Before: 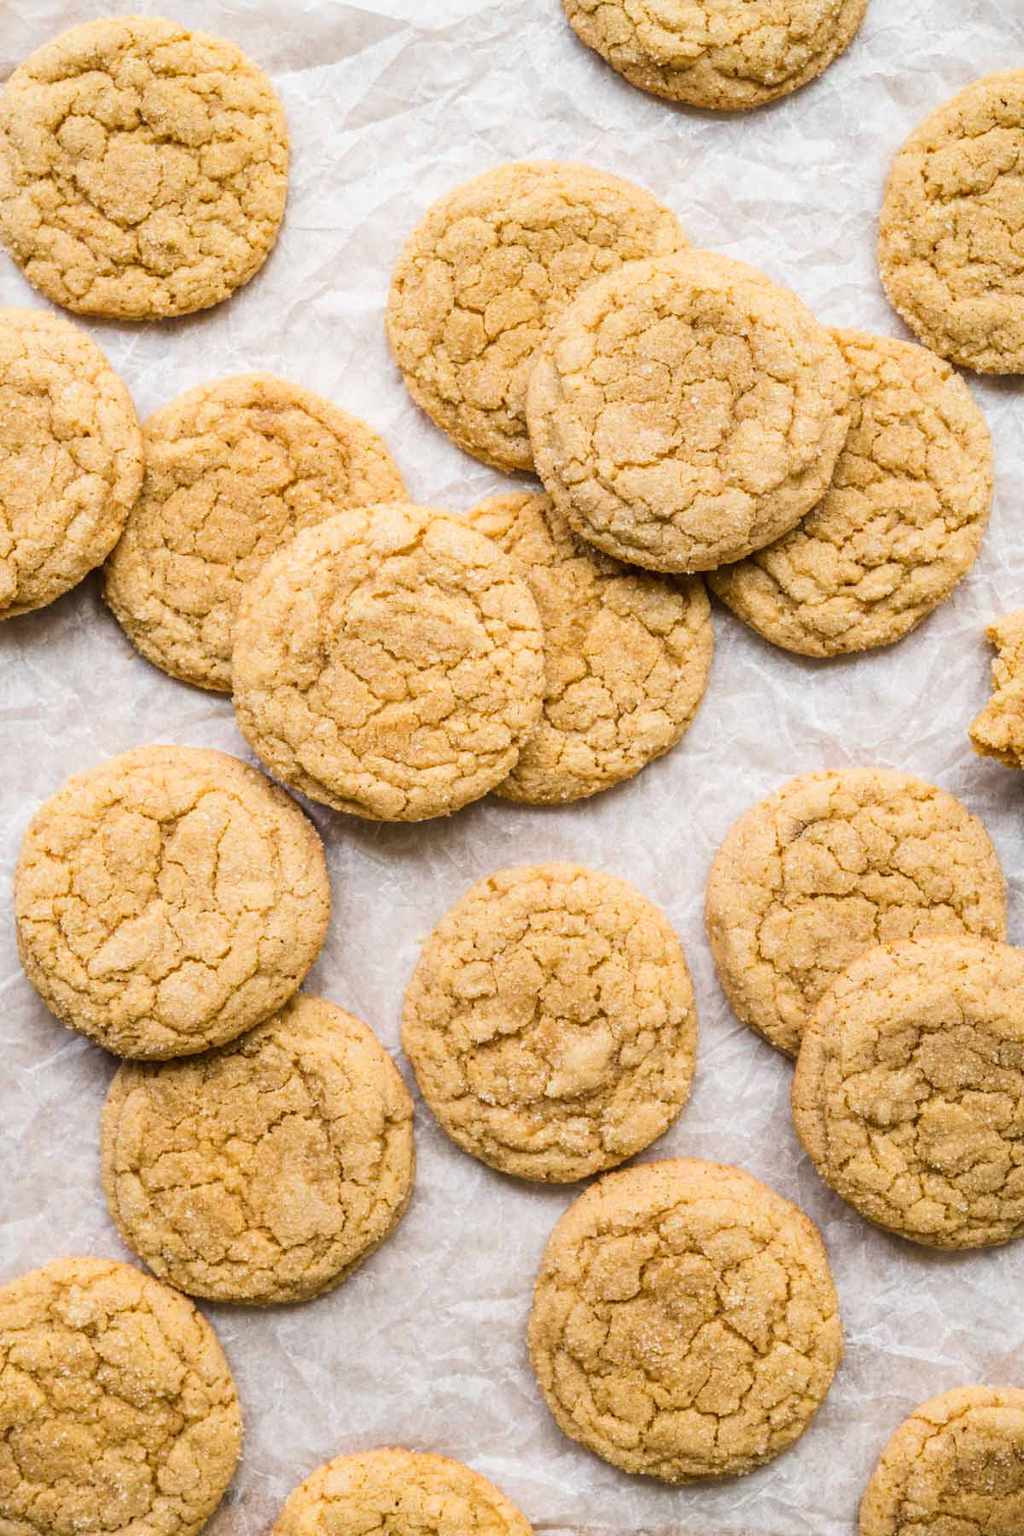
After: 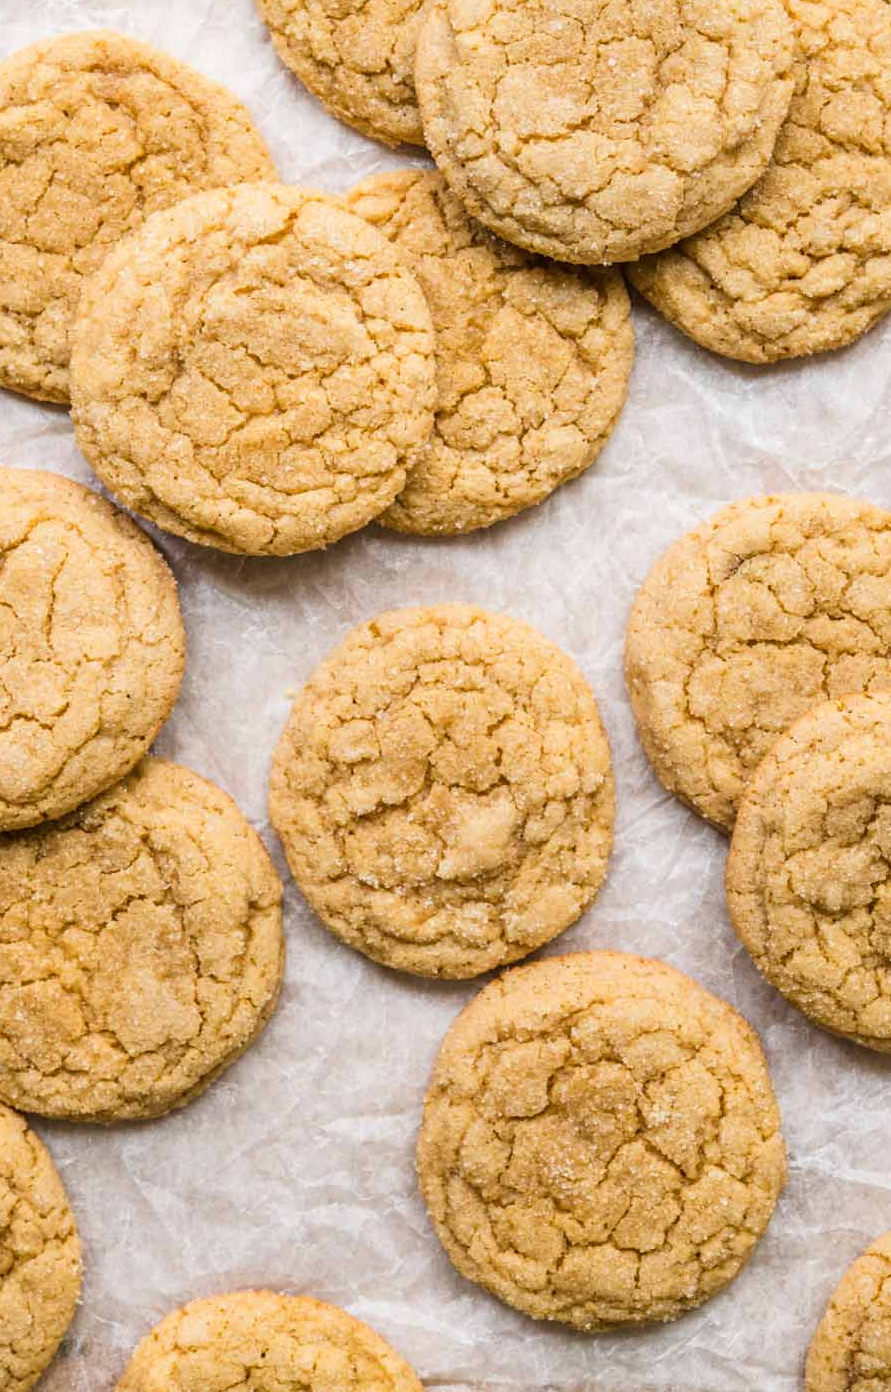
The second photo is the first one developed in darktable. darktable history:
exposure: exposure -0.004 EV, compensate highlight preservation false
crop: left 16.839%, top 22.663%, right 8.83%
